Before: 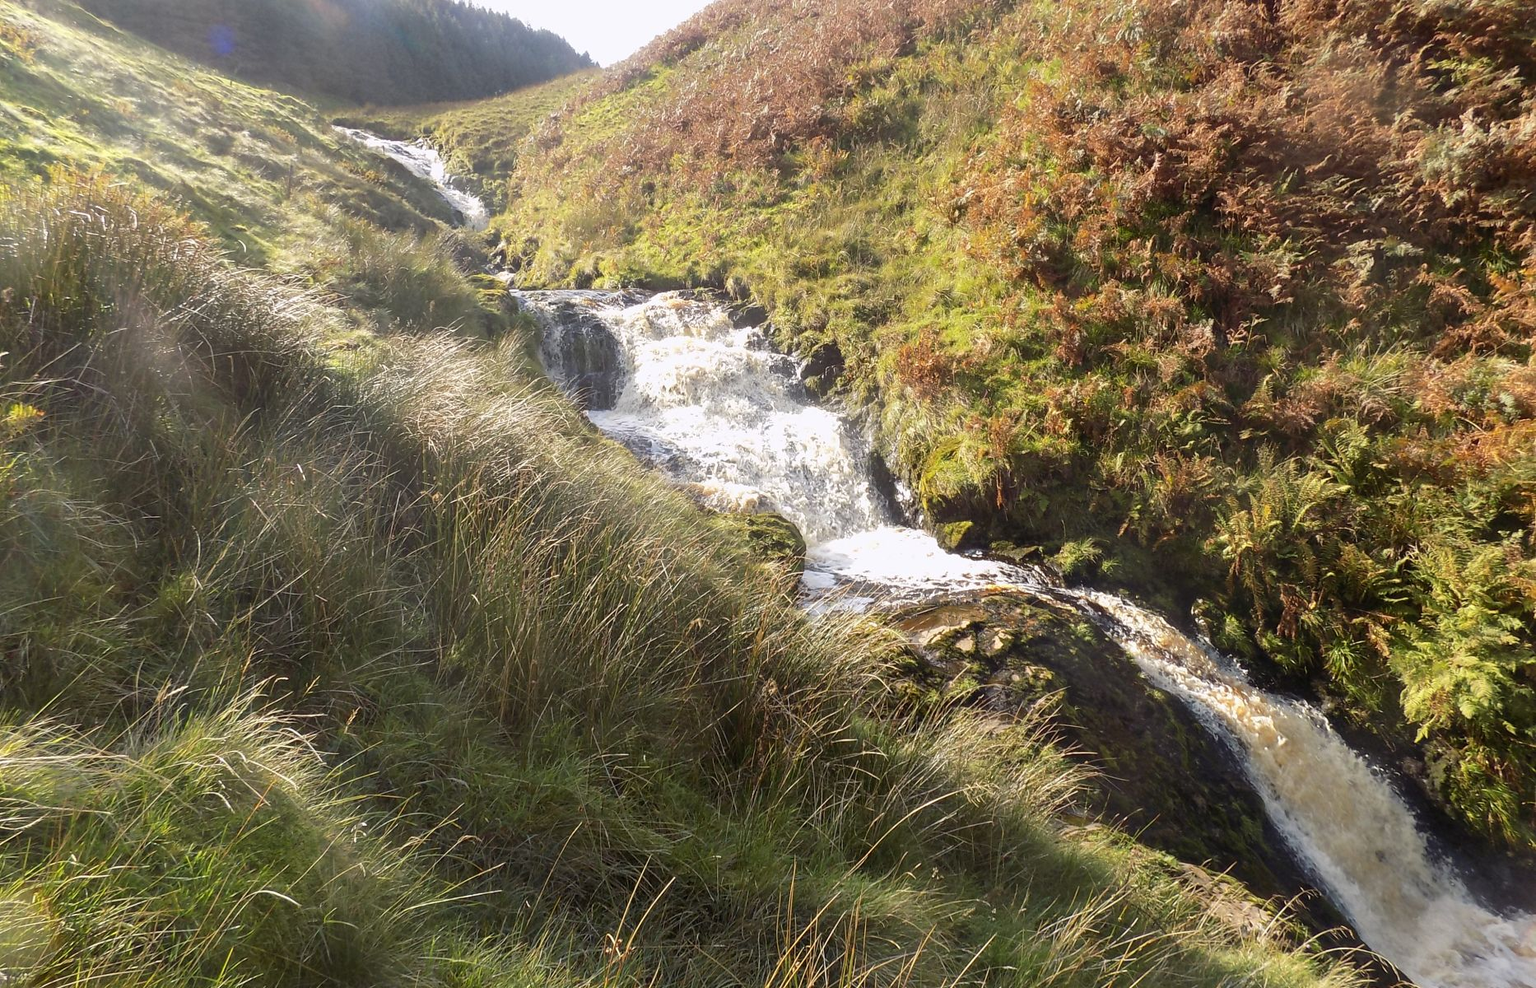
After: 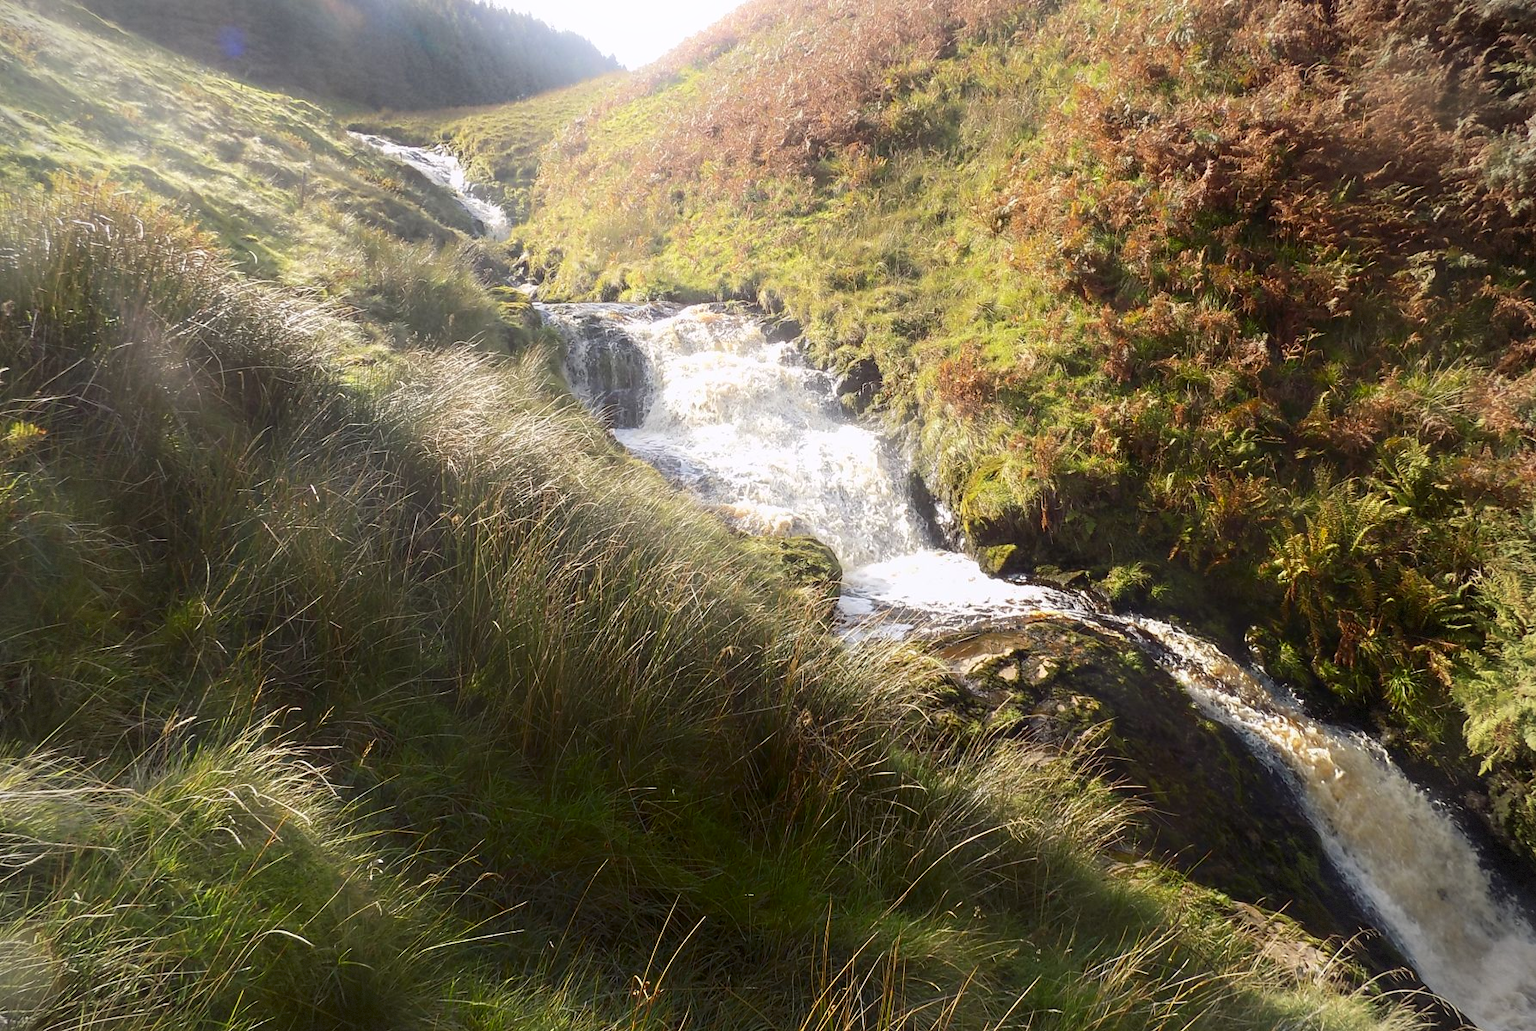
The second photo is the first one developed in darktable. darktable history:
shadows and highlights: shadows -89.43, highlights 89.23, soften with gaussian
vignetting: fall-off radius 61.1%, dithering 8-bit output
crop: right 4.281%, bottom 0.033%
exposure: compensate exposure bias true, compensate highlight preservation false
